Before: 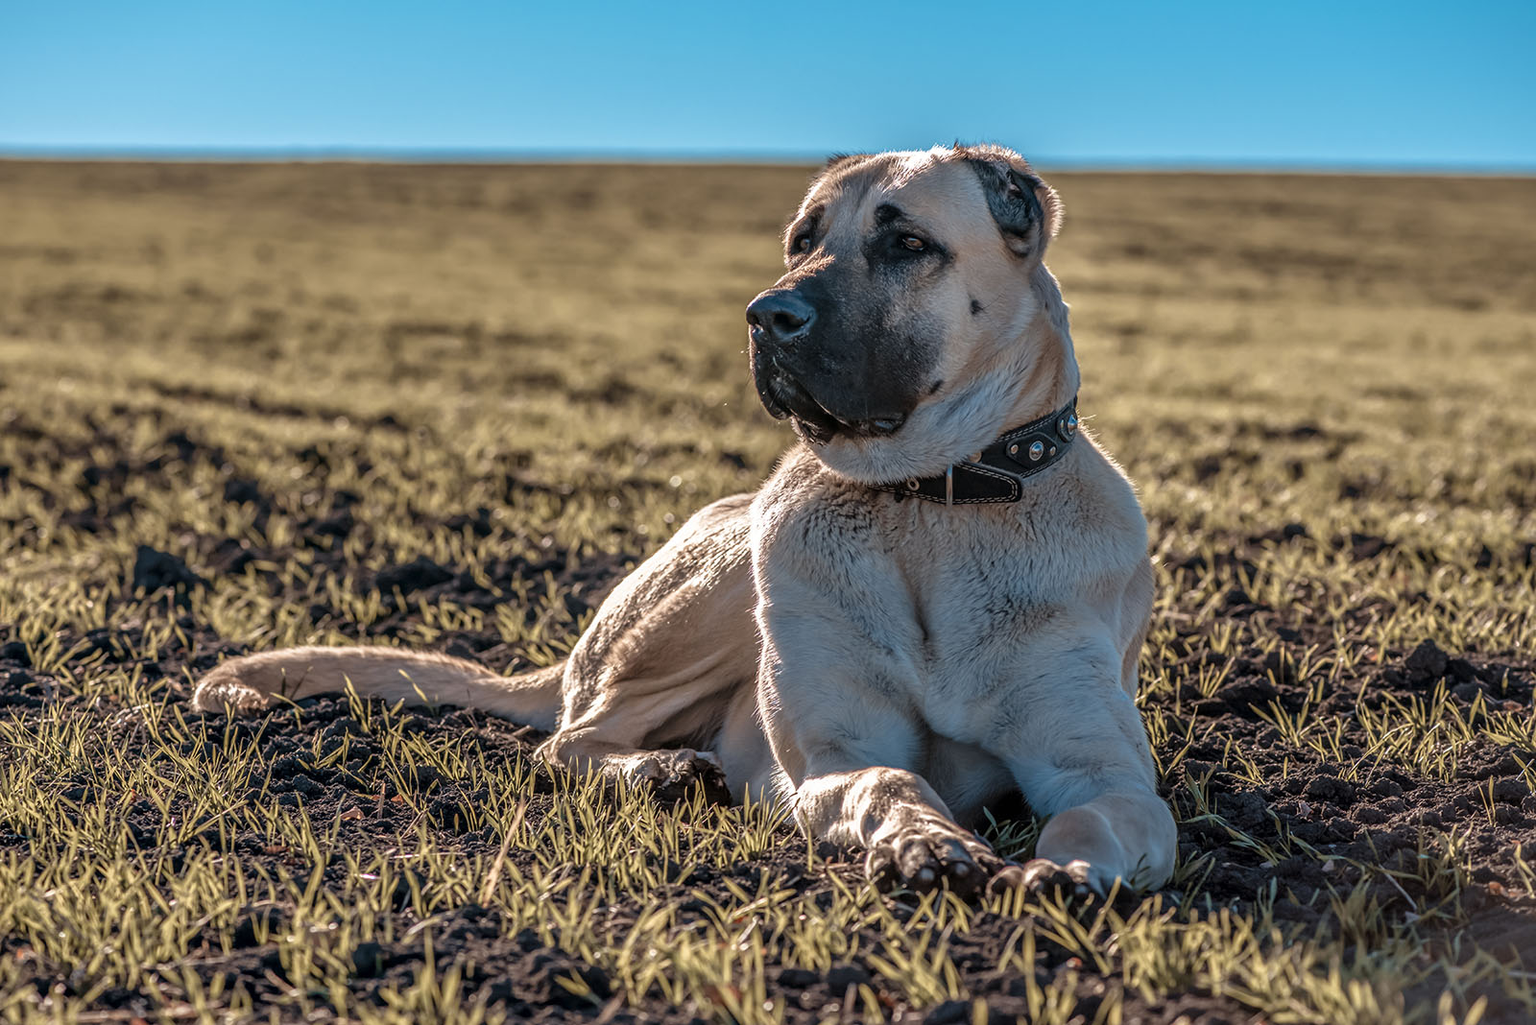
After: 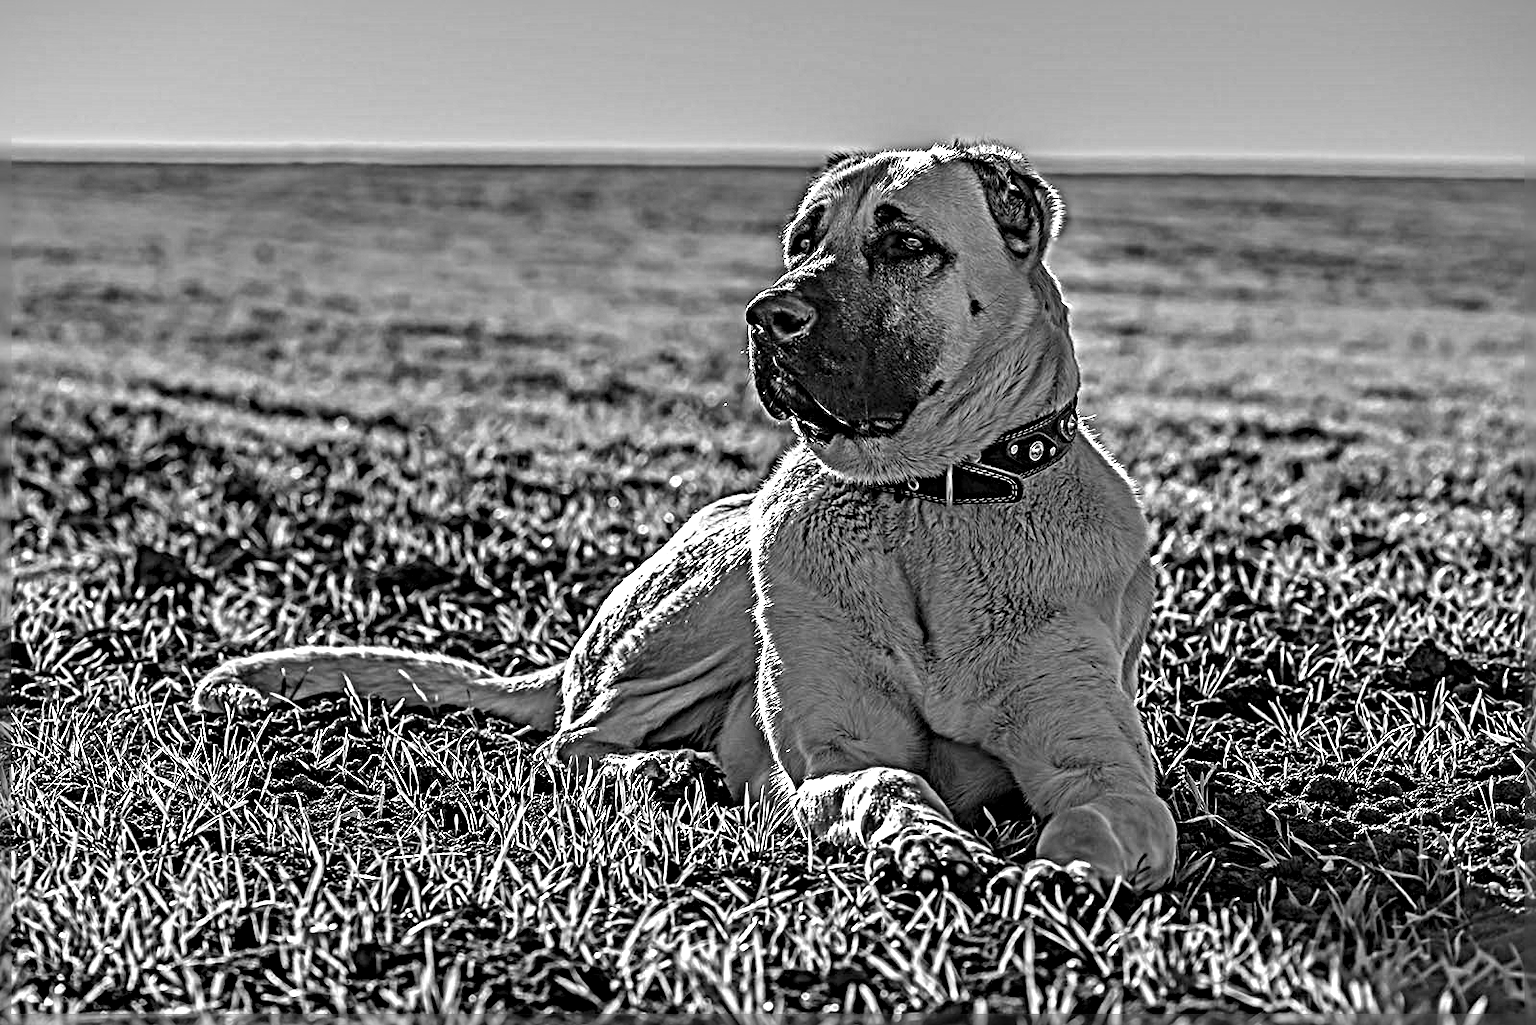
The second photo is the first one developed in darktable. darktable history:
sharpen: radius 6.3, amount 1.8, threshold 0
monochrome: on, module defaults
white balance: red 0.948, green 1.02, blue 1.176
